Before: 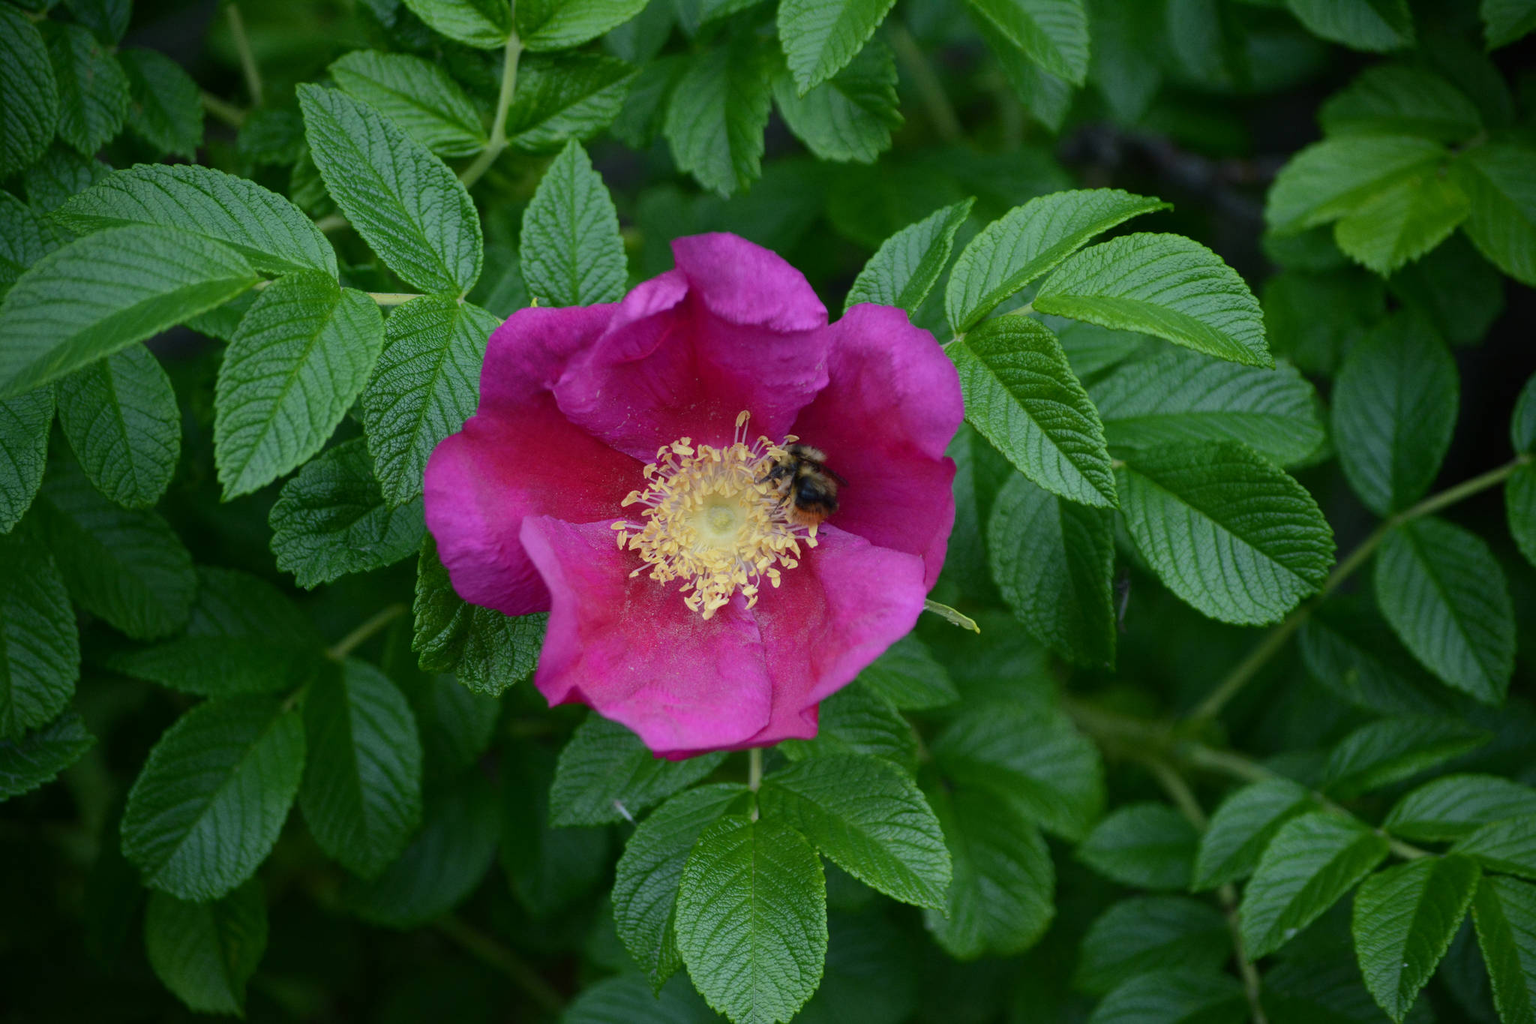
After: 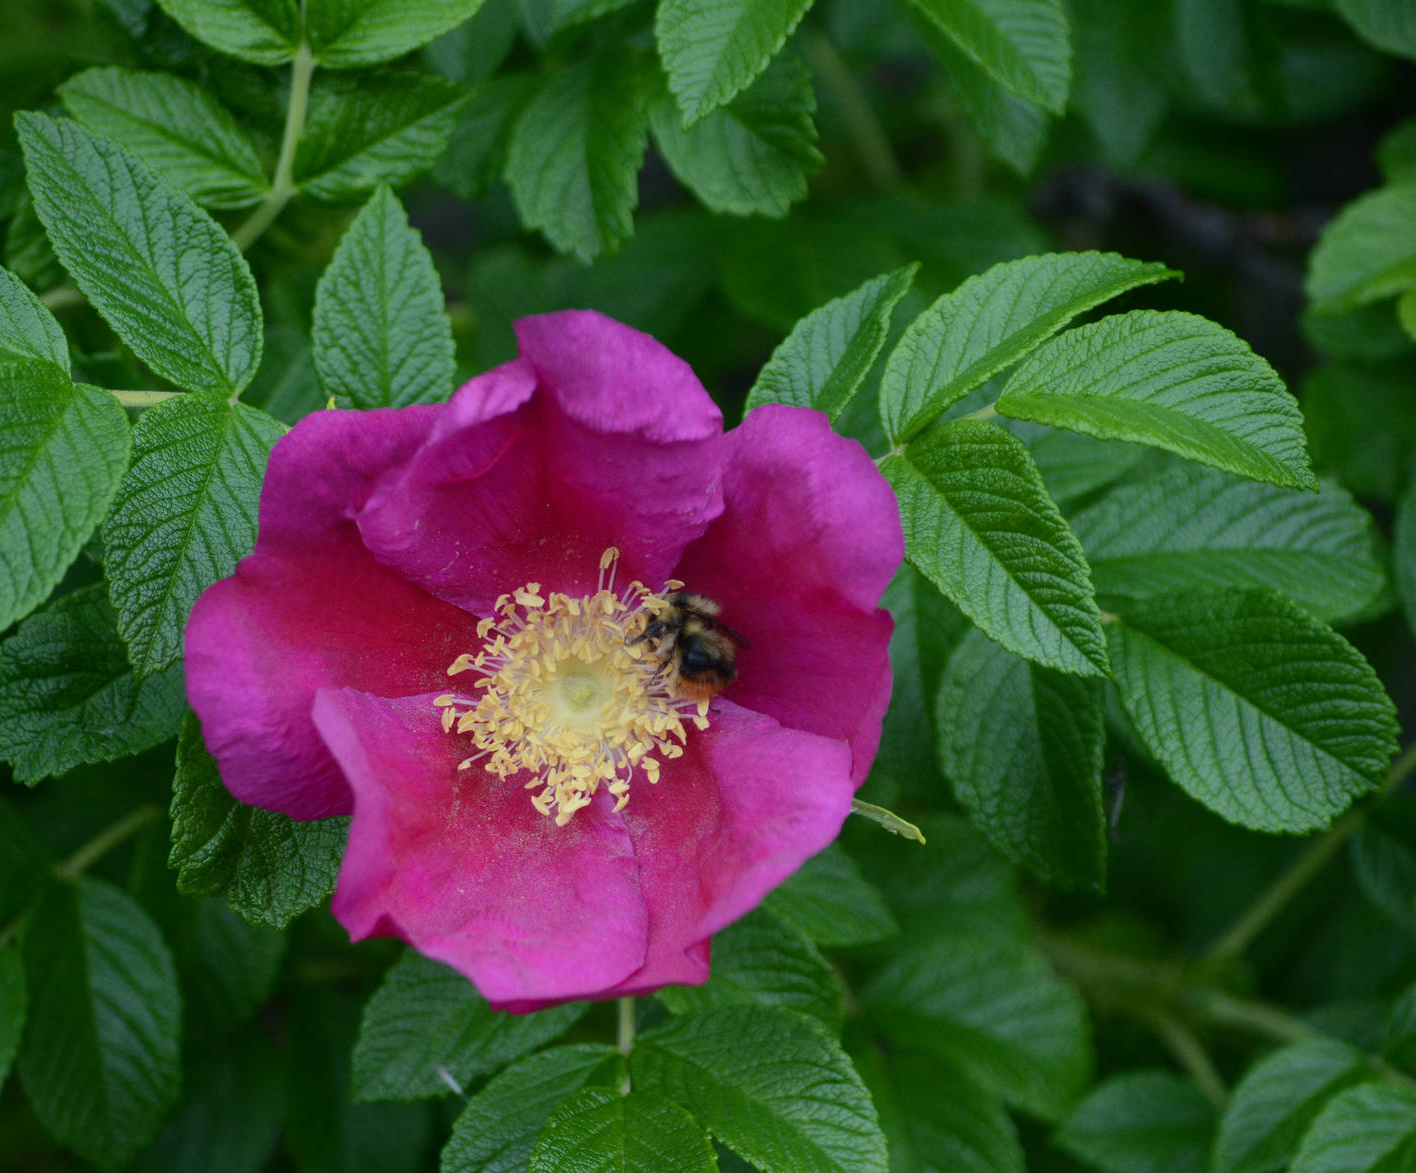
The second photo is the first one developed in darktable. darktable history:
crop: left 18.648%, right 12.126%, bottom 14.057%
